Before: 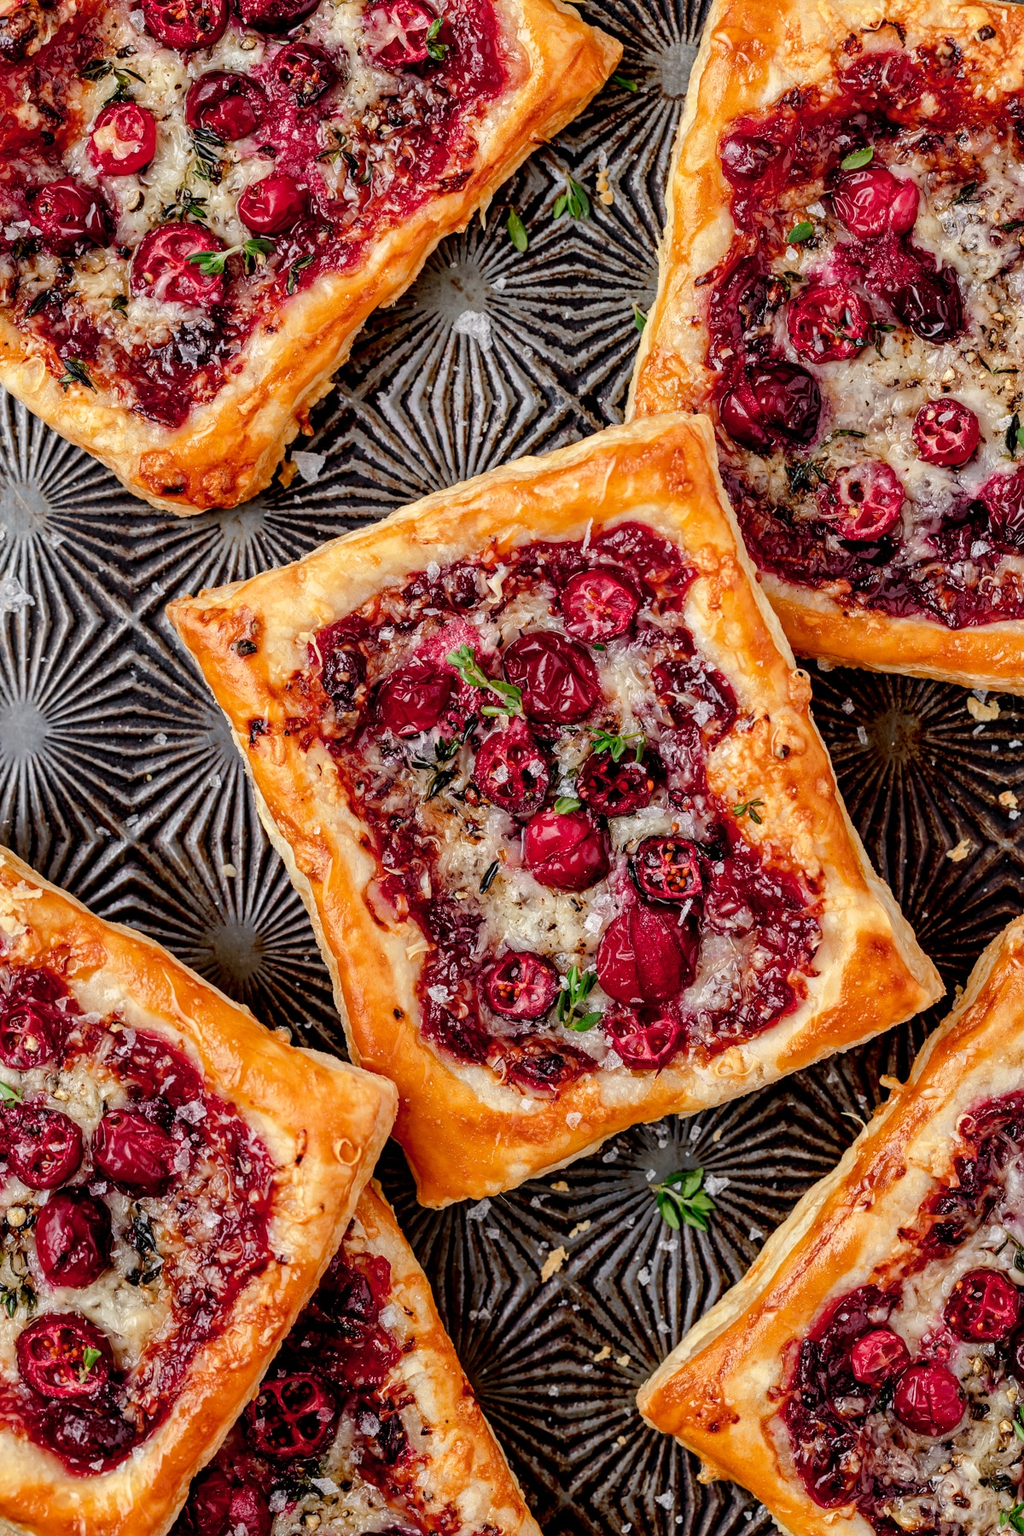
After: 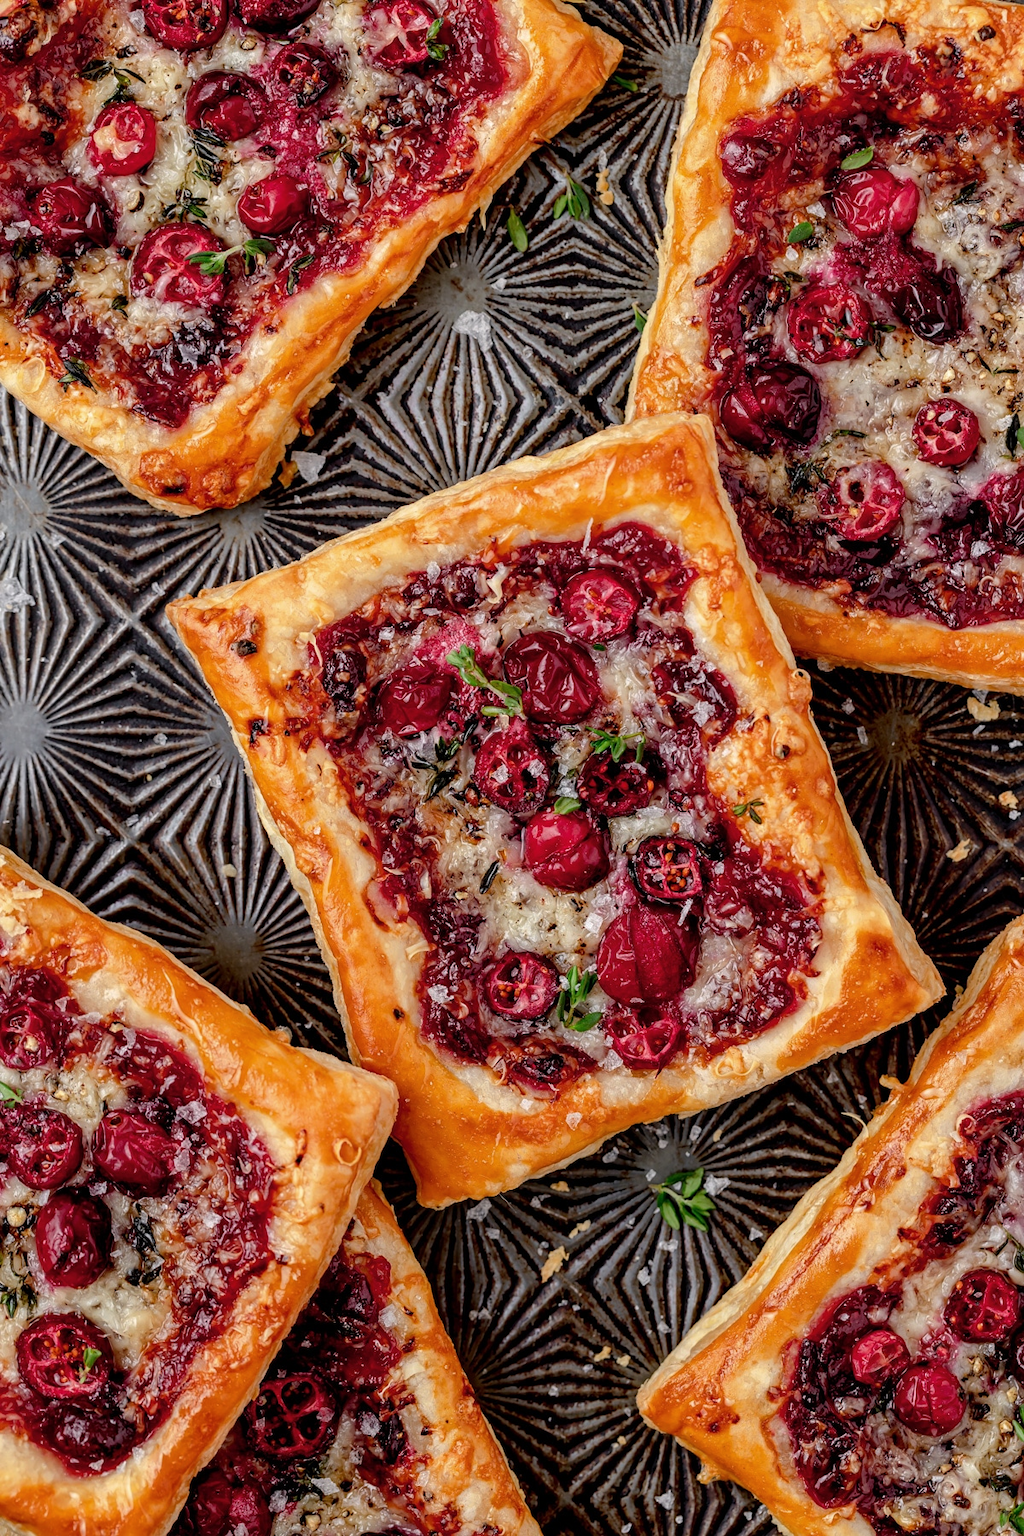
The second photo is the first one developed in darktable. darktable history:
tone curve: curves: ch0 [(0, 0) (0.915, 0.89) (1, 1)], preserve colors none
